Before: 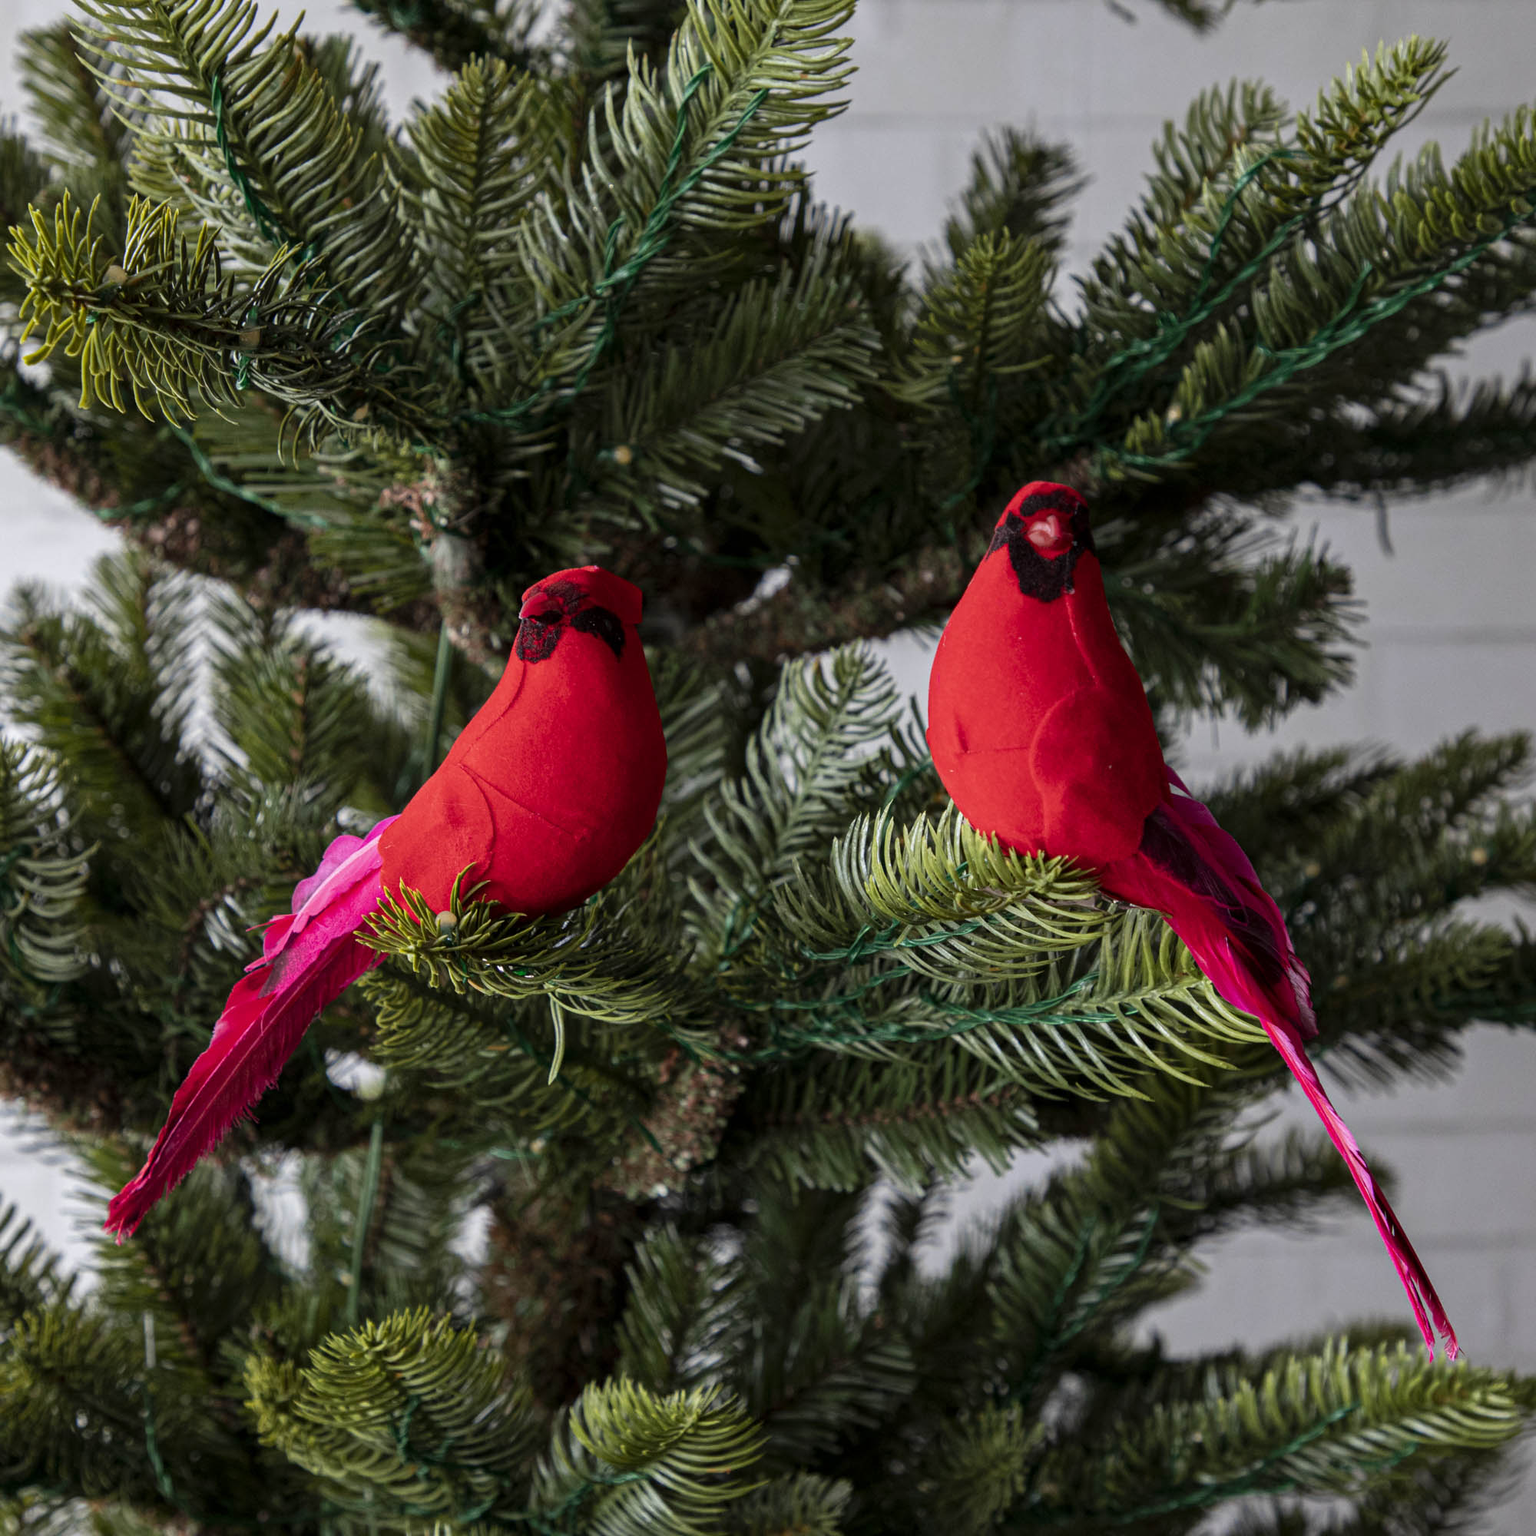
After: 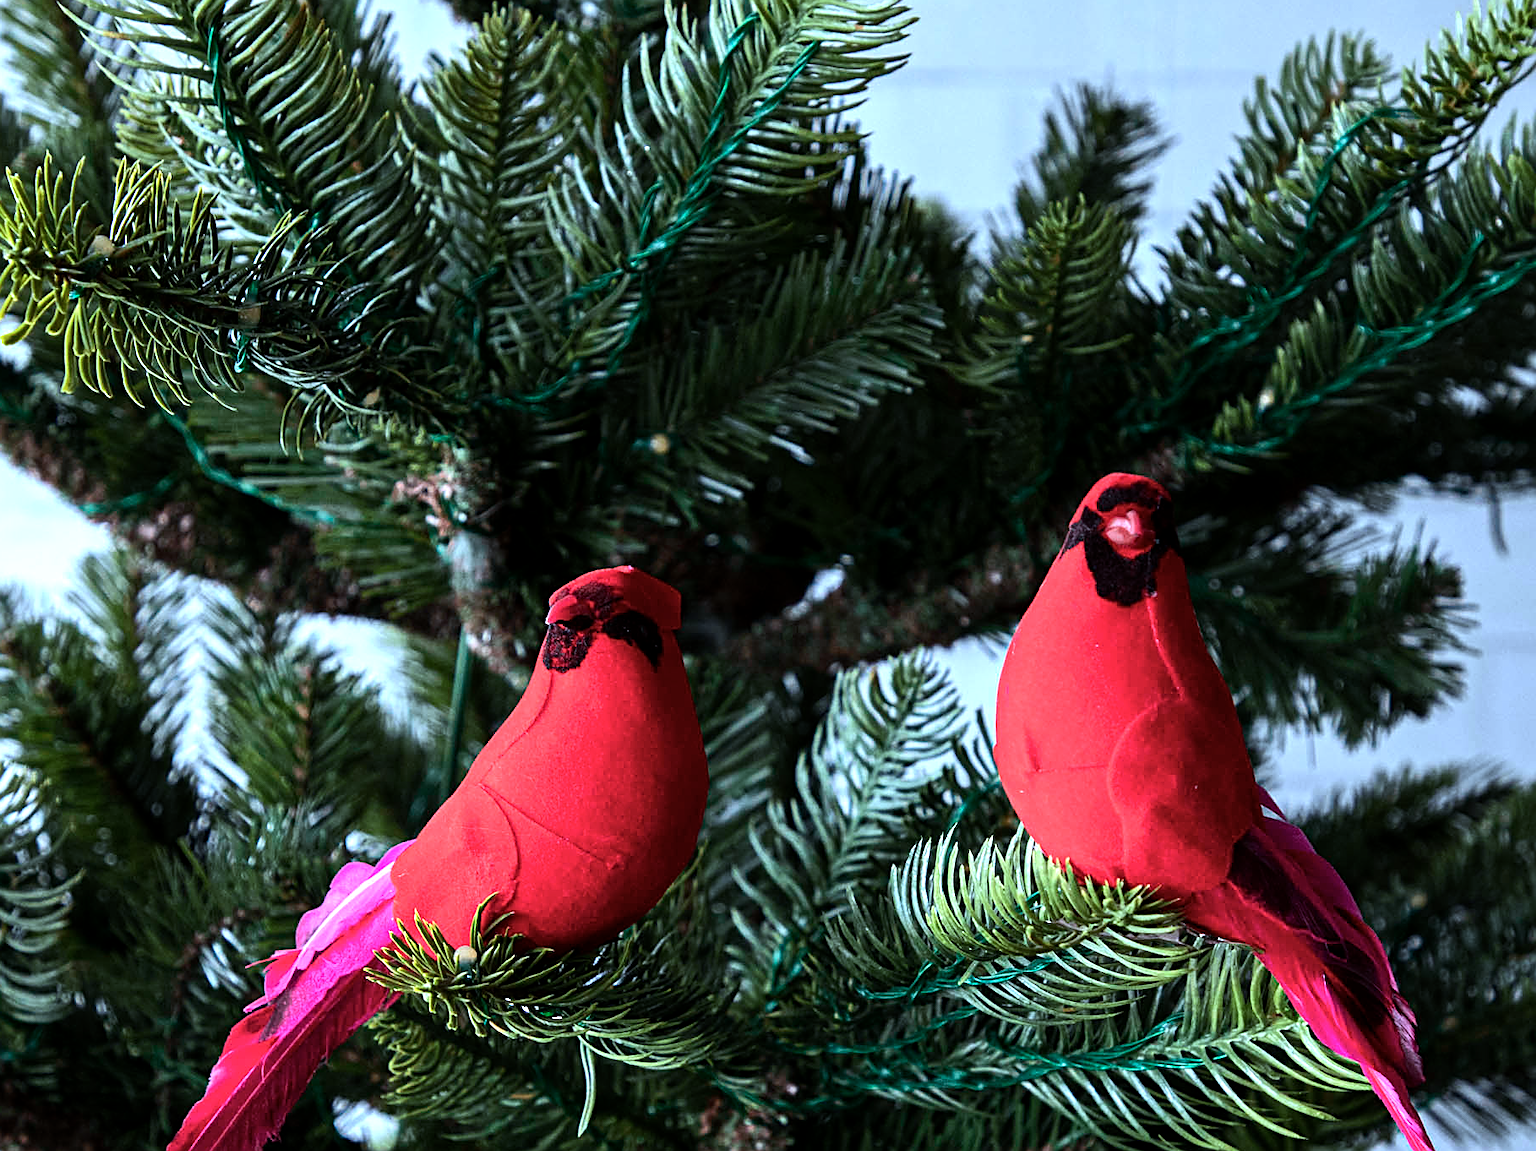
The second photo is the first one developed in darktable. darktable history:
sharpen: on, module defaults
tone equalizer: -8 EV -0.721 EV, -7 EV -0.723 EV, -6 EV -0.608 EV, -5 EV -0.402 EV, -3 EV 0.405 EV, -2 EV 0.6 EV, -1 EV 0.679 EV, +0 EV 0.777 EV, edges refinement/feathering 500, mask exposure compensation -1.57 EV, preserve details no
exposure: exposure 0.211 EV, compensate exposure bias true, compensate highlight preservation false
crop: left 1.515%, top 3.381%, right 7.538%, bottom 28.435%
color calibration: x 0.397, y 0.386, temperature 3623.4 K
